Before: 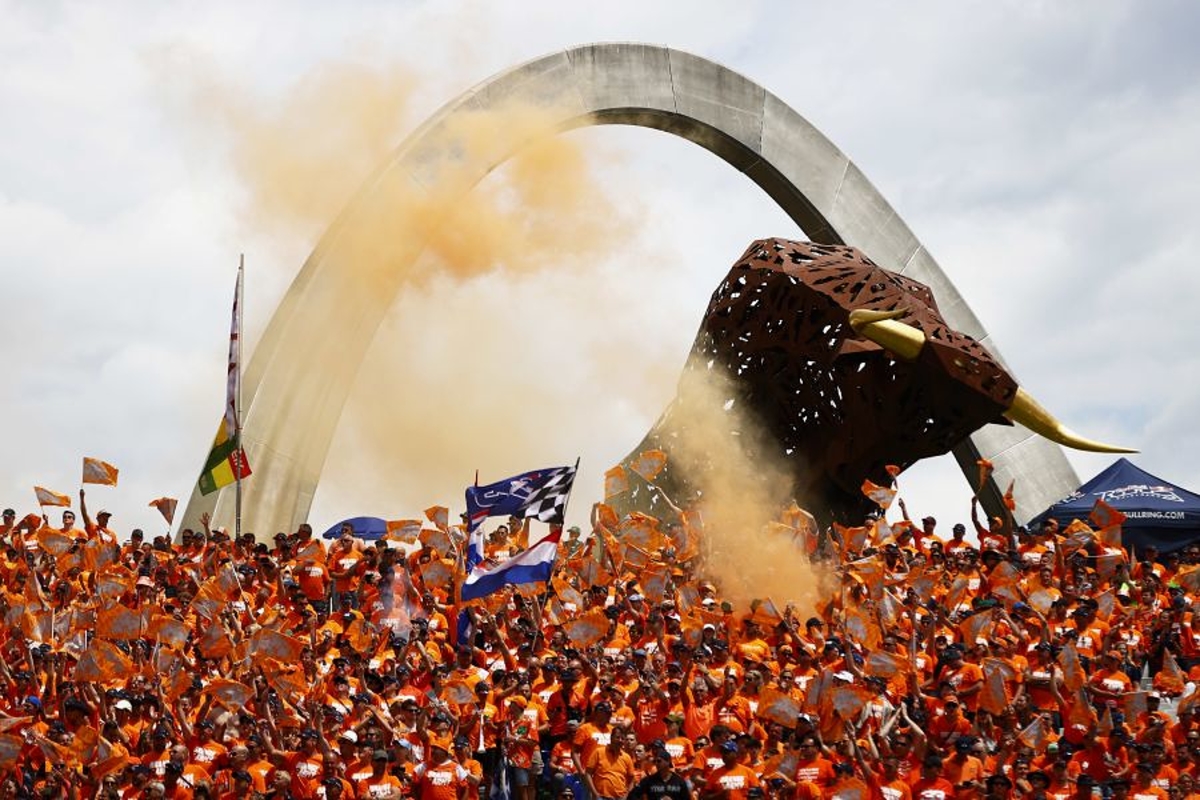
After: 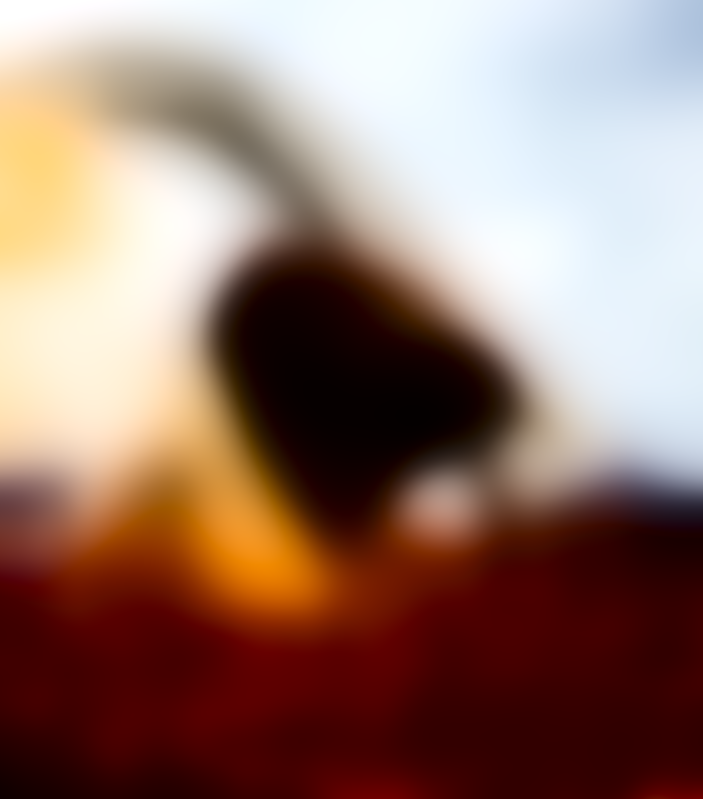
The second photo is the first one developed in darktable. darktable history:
shadows and highlights: shadows 25, highlights -48, soften with gaussian
color balance rgb: perceptual saturation grading › global saturation 20%, global vibrance 20%
exposure: black level correction 0, exposure 0.3 EV, compensate highlight preservation false
crop: left 41.402%
sharpen: on, module defaults
local contrast: highlights 100%, shadows 100%, detail 120%, midtone range 0.2
lowpass: radius 31.92, contrast 1.72, brightness -0.98, saturation 0.94
contrast brightness saturation: saturation 0.13
